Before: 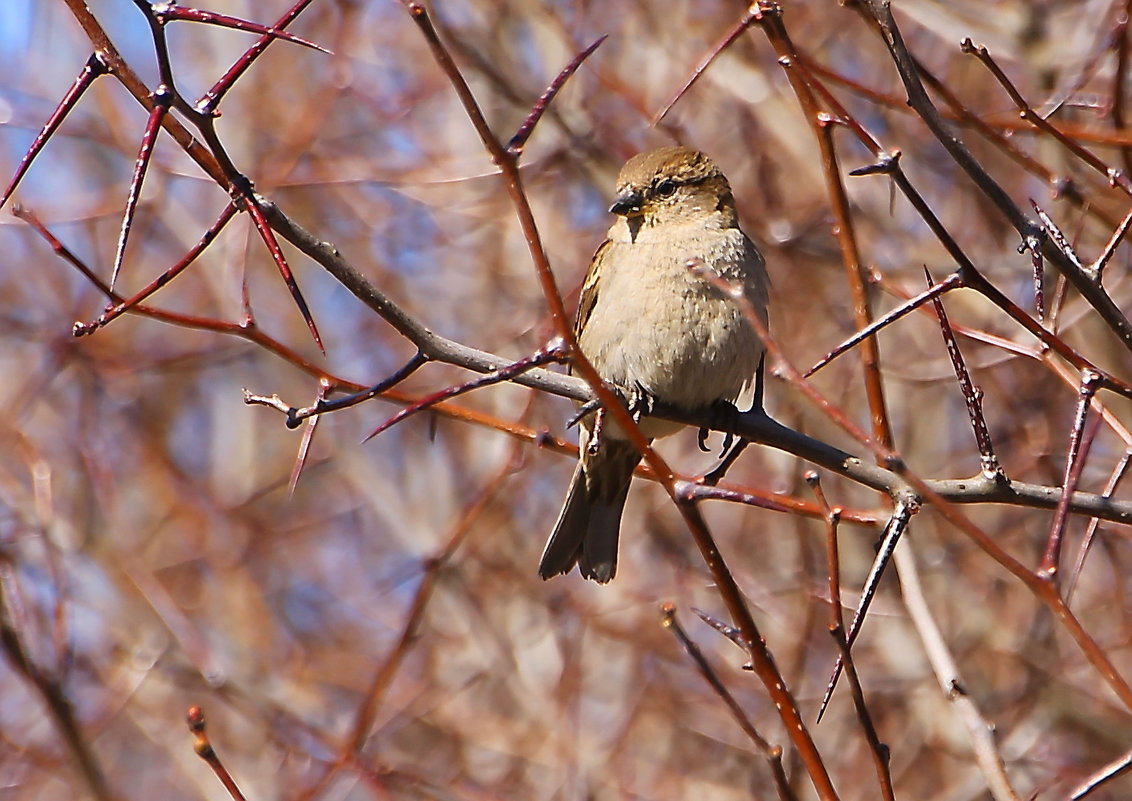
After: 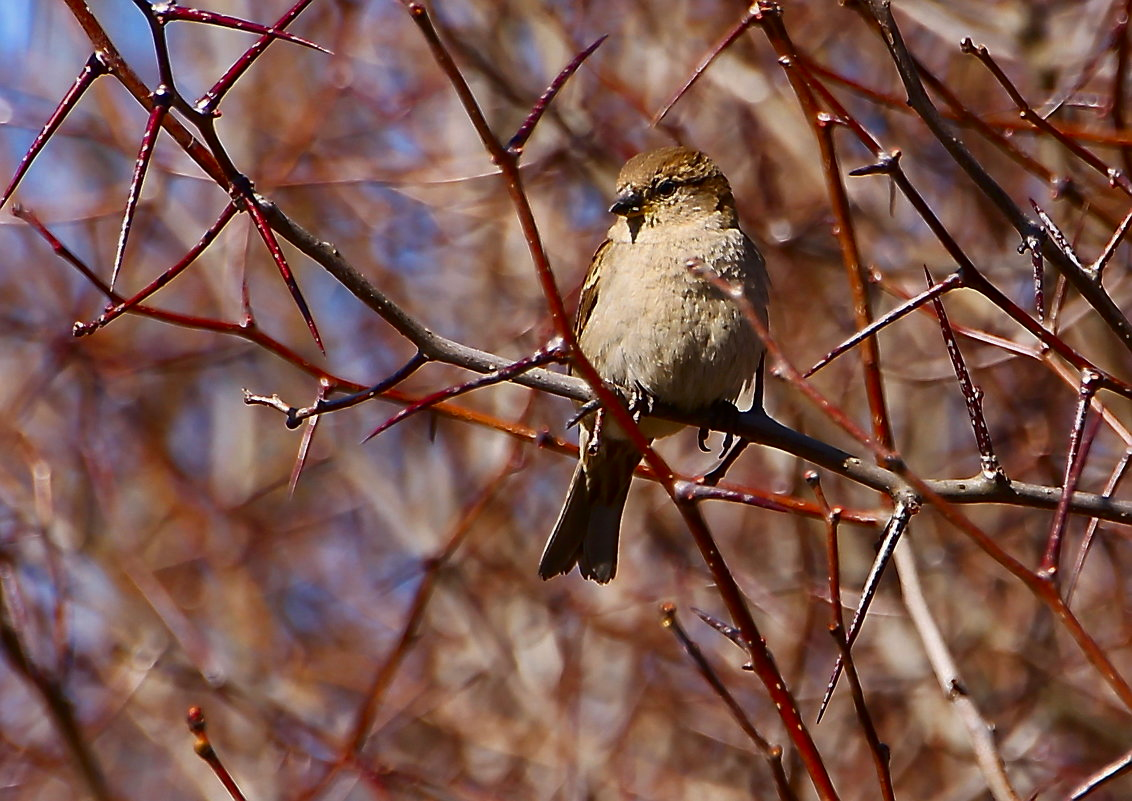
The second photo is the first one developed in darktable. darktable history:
contrast brightness saturation: brightness -0.206, saturation 0.078
